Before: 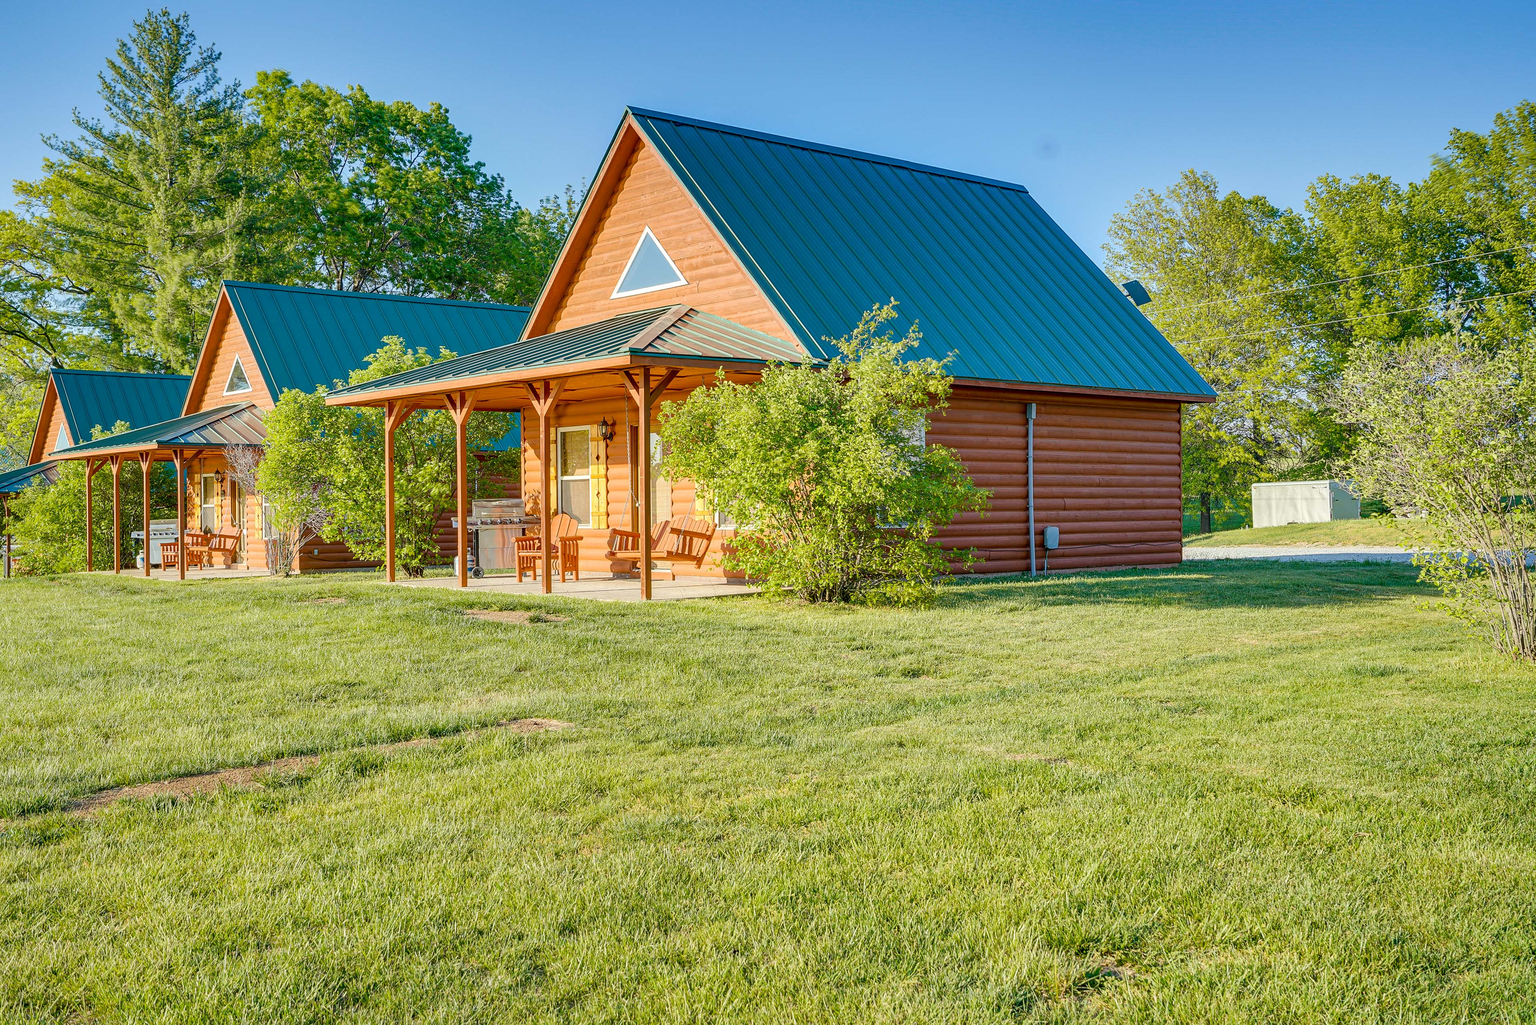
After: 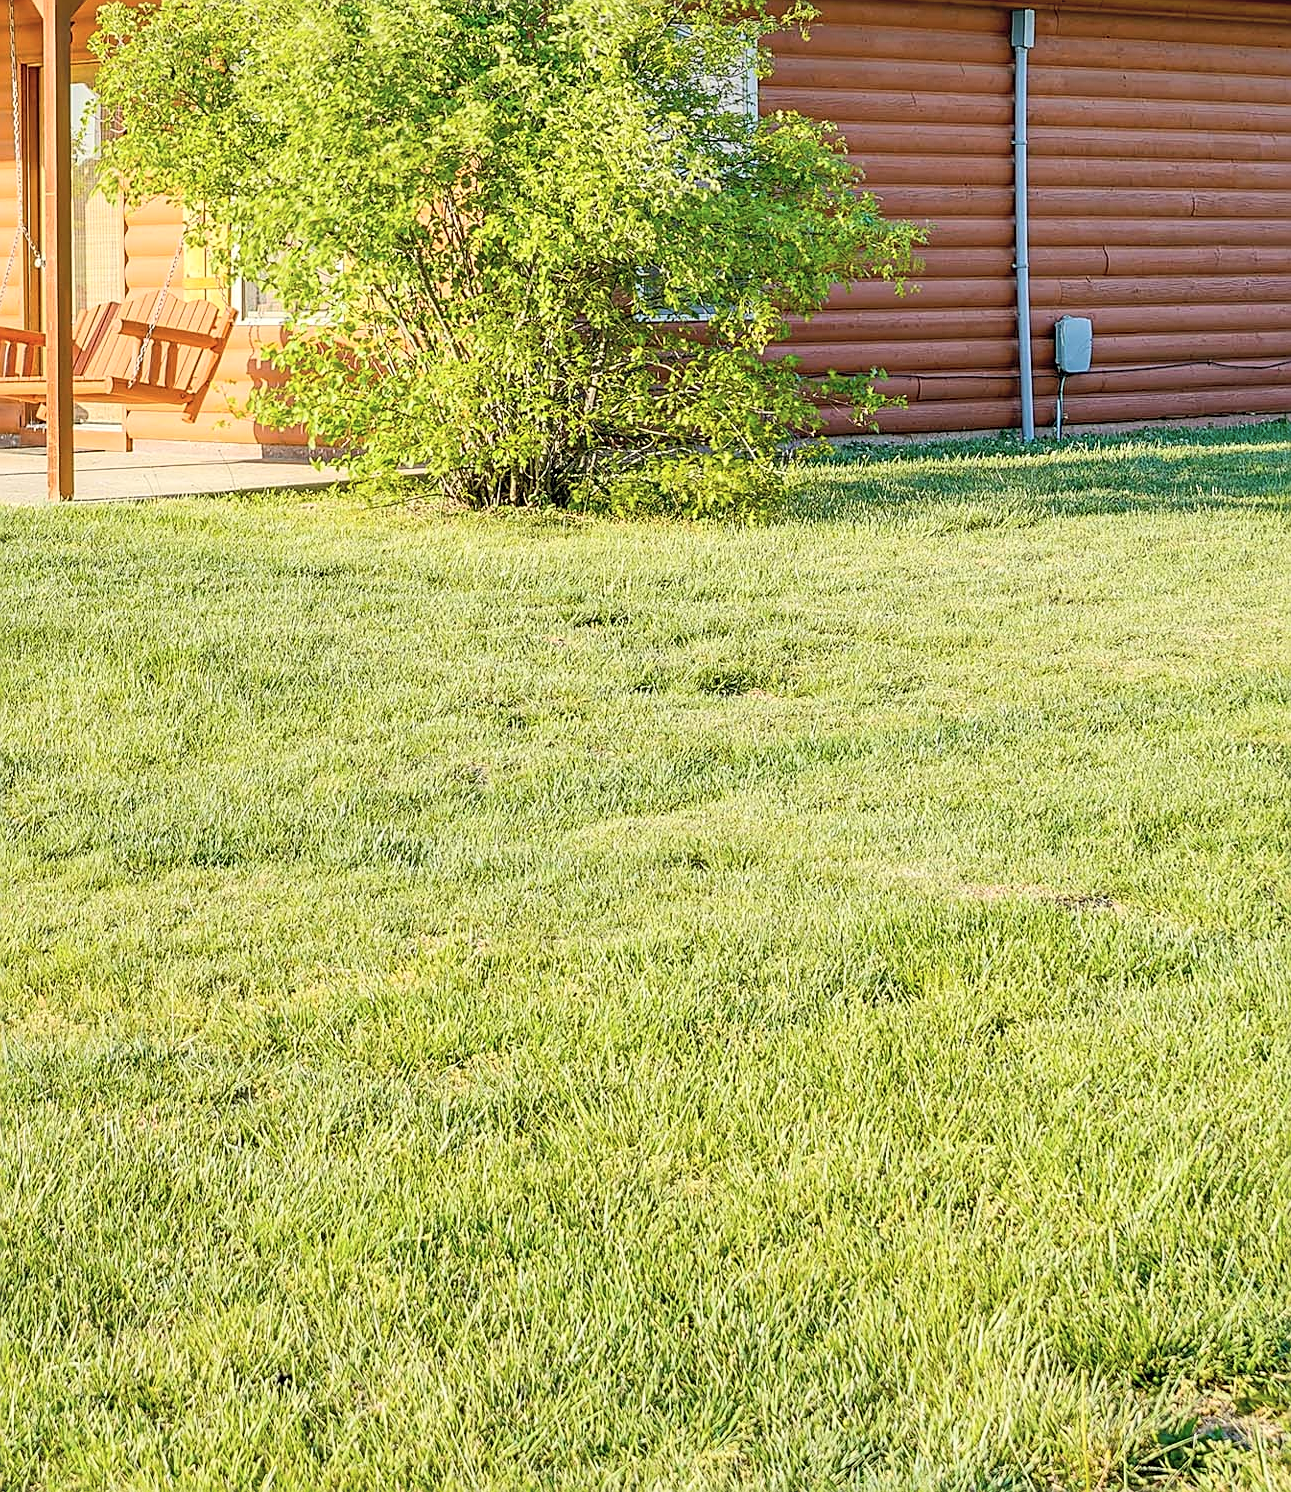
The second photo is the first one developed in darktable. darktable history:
crop: left 40.511%, top 39.014%, right 25.844%, bottom 2.695%
contrast brightness saturation: contrast 0.141, brightness 0.219
exposure: compensate highlight preservation false
sharpen: on, module defaults
